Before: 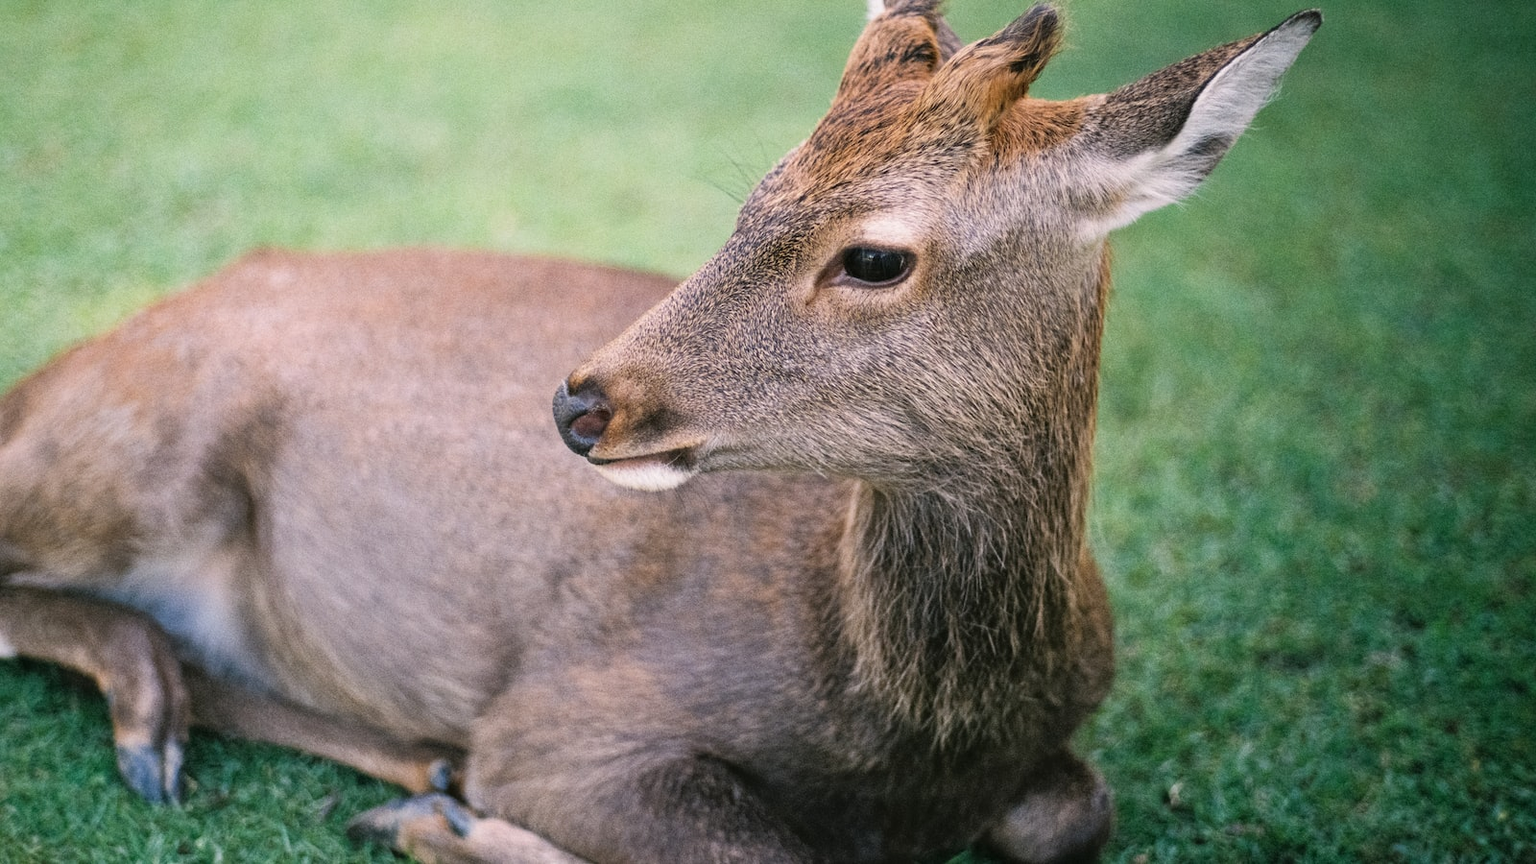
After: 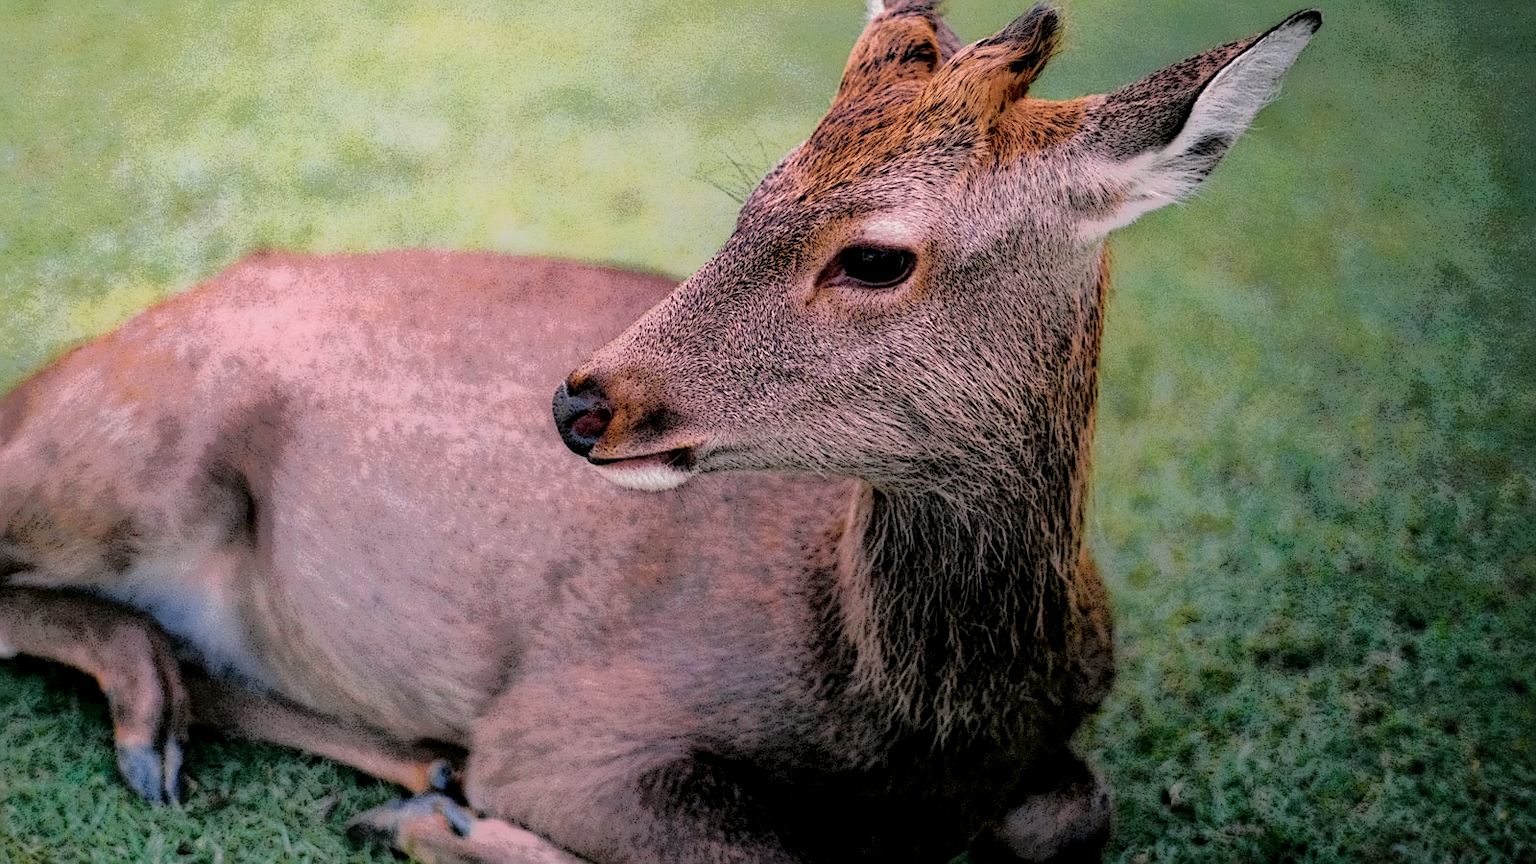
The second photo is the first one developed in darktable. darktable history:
exposure: black level correction 0, exposure 0.3 EV, compensate highlight preservation false
local contrast: highlights 0%, shadows 198%, detail 164%, midtone range 0.001
sharpen: on, module defaults
tone curve: curves: ch0 [(0, 0) (0.104, 0.061) (0.239, 0.201) (0.327, 0.317) (0.401, 0.443) (0.489, 0.566) (0.65, 0.68) (0.832, 0.858) (1, 0.977)]; ch1 [(0, 0) (0.161, 0.092) (0.35, 0.33) (0.379, 0.401) (0.447, 0.476) (0.495, 0.499) (0.515, 0.518) (0.534, 0.557) (0.602, 0.625) (0.712, 0.706) (1, 1)]; ch2 [(0, 0) (0.359, 0.372) (0.437, 0.437) (0.502, 0.501) (0.55, 0.534) (0.592, 0.601) (0.647, 0.64) (1, 1)], color space Lab, independent channels, preserve colors none
shadows and highlights: on, module defaults
